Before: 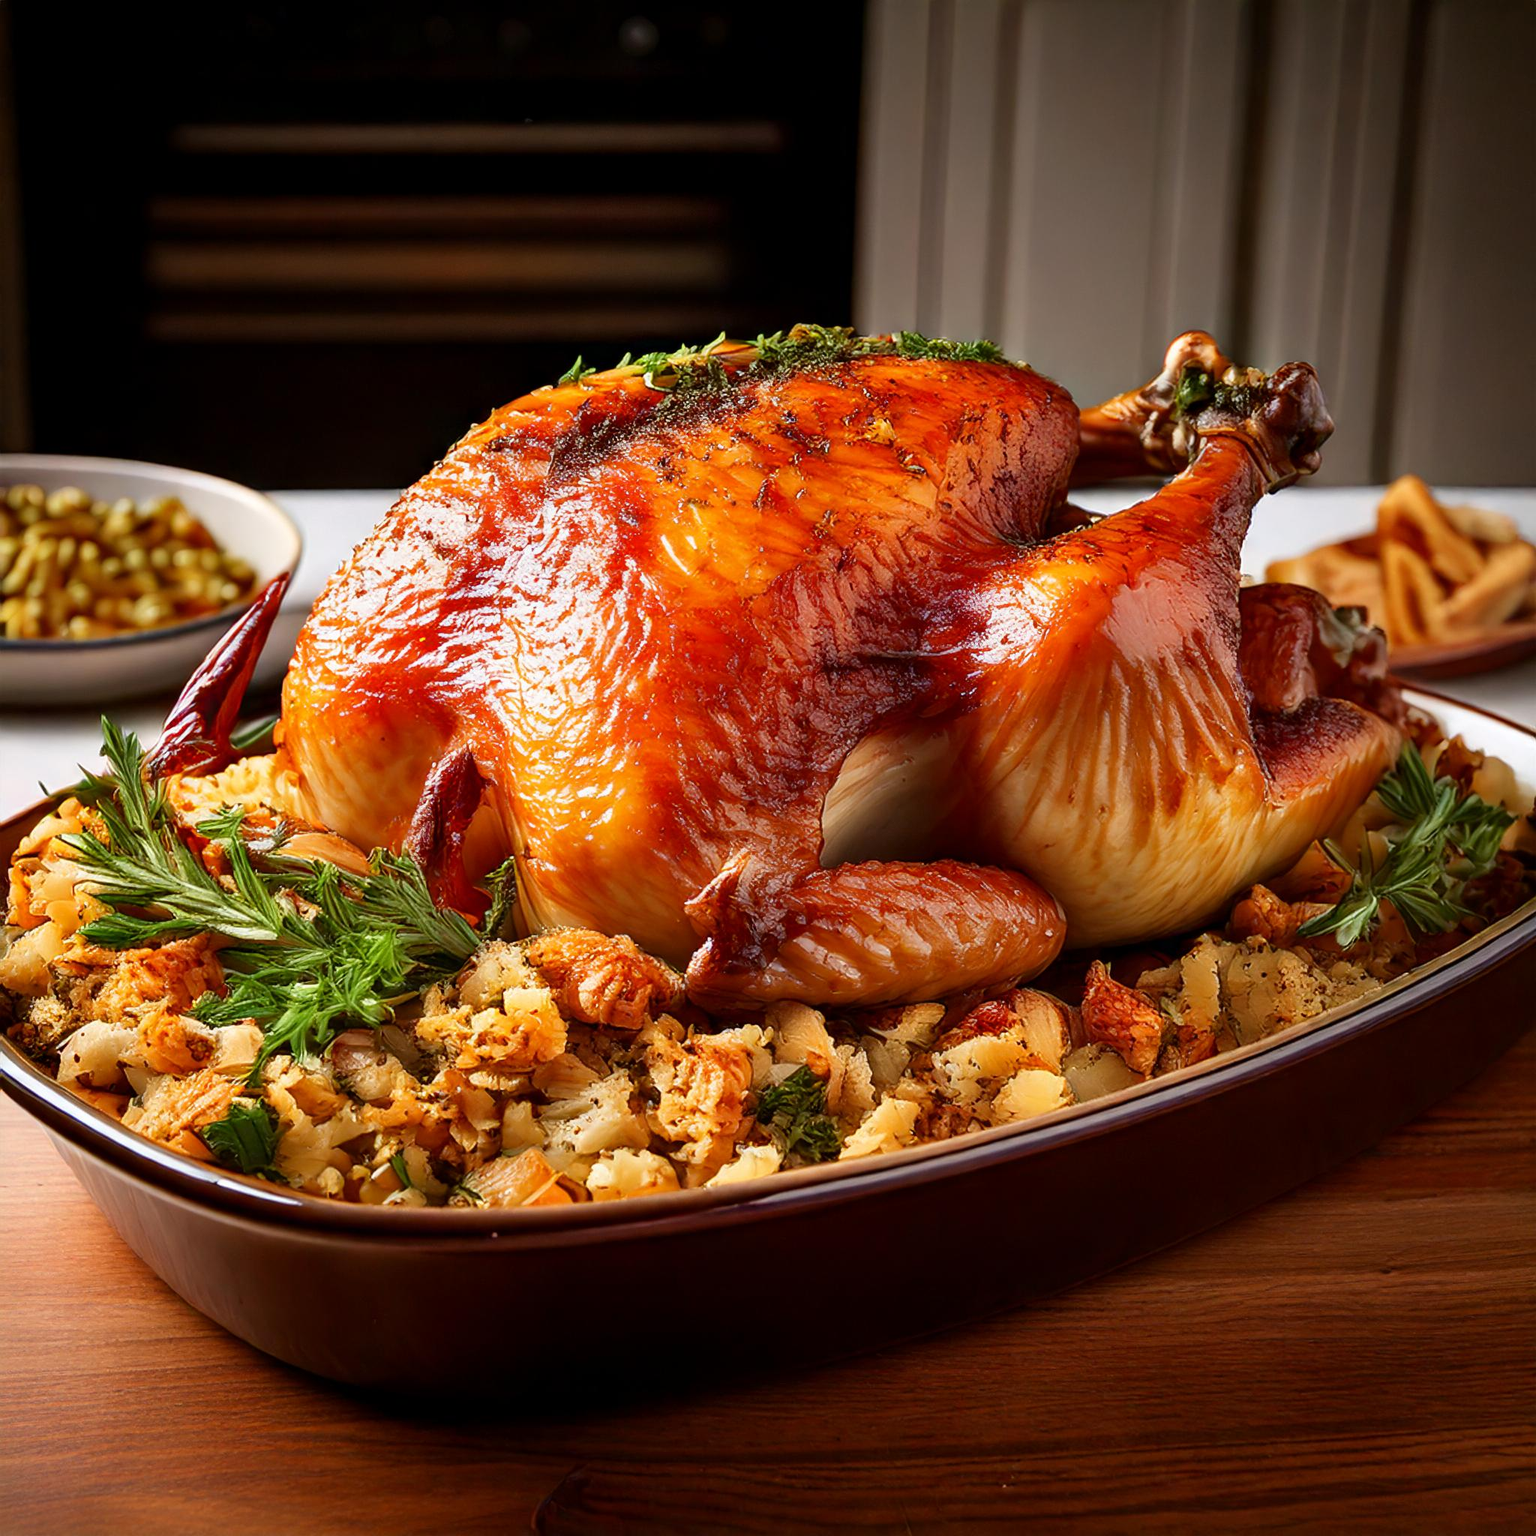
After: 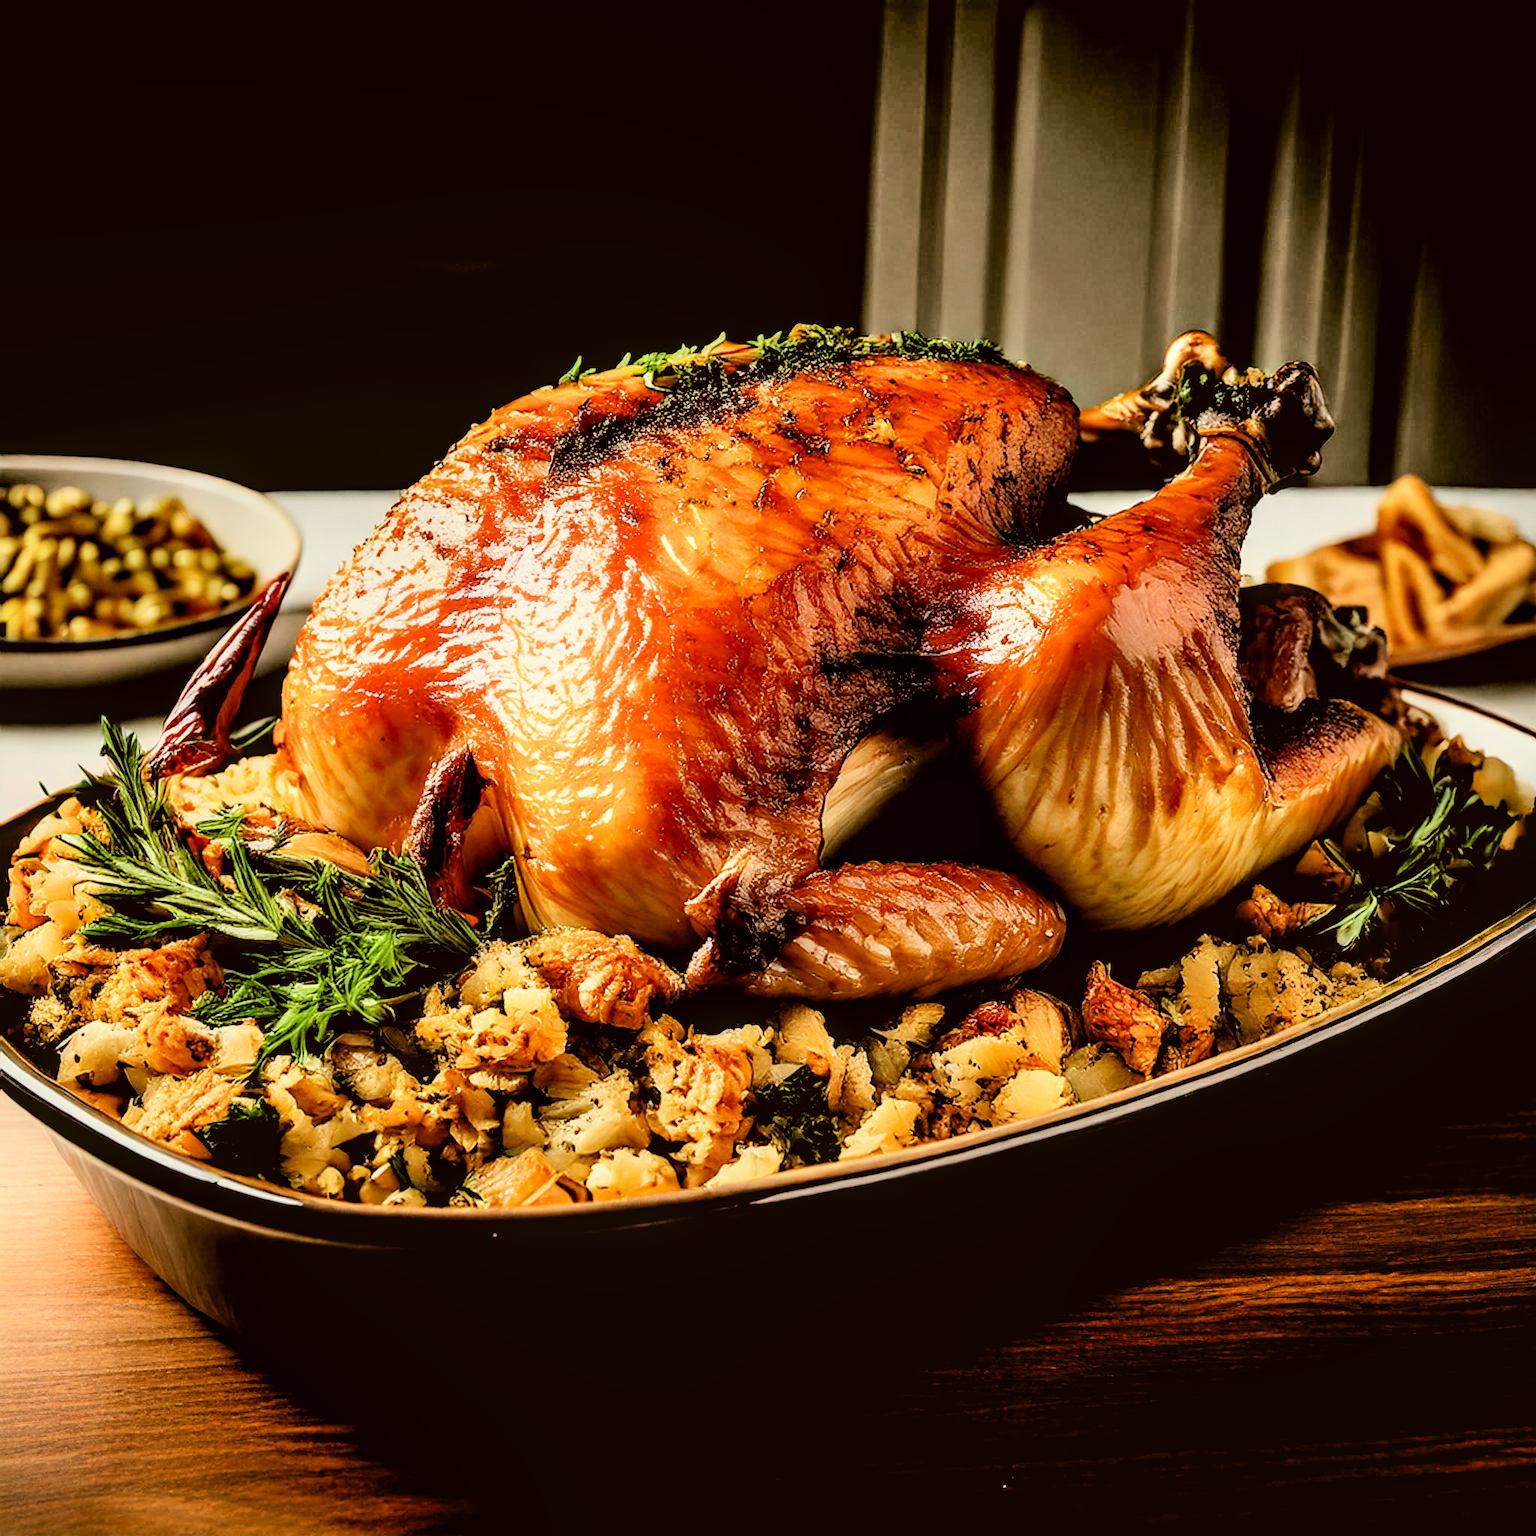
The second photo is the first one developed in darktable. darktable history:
filmic rgb: middle gray luminance 13.52%, black relative exposure -1.93 EV, white relative exposure 3.06 EV, threshold 5.96 EV, target black luminance 0%, hardness 1.81, latitude 58.45%, contrast 1.713, highlights saturation mix 6.4%, shadows ↔ highlights balance -37.17%, enable highlight reconstruction true
contrast brightness saturation: contrast 0.152, brightness 0.048
shadows and highlights: highlights 71.7, soften with gaussian
local contrast: on, module defaults
color correction: highlights a* -1.57, highlights b* 10.37, shadows a* 0.379, shadows b* 19.9
